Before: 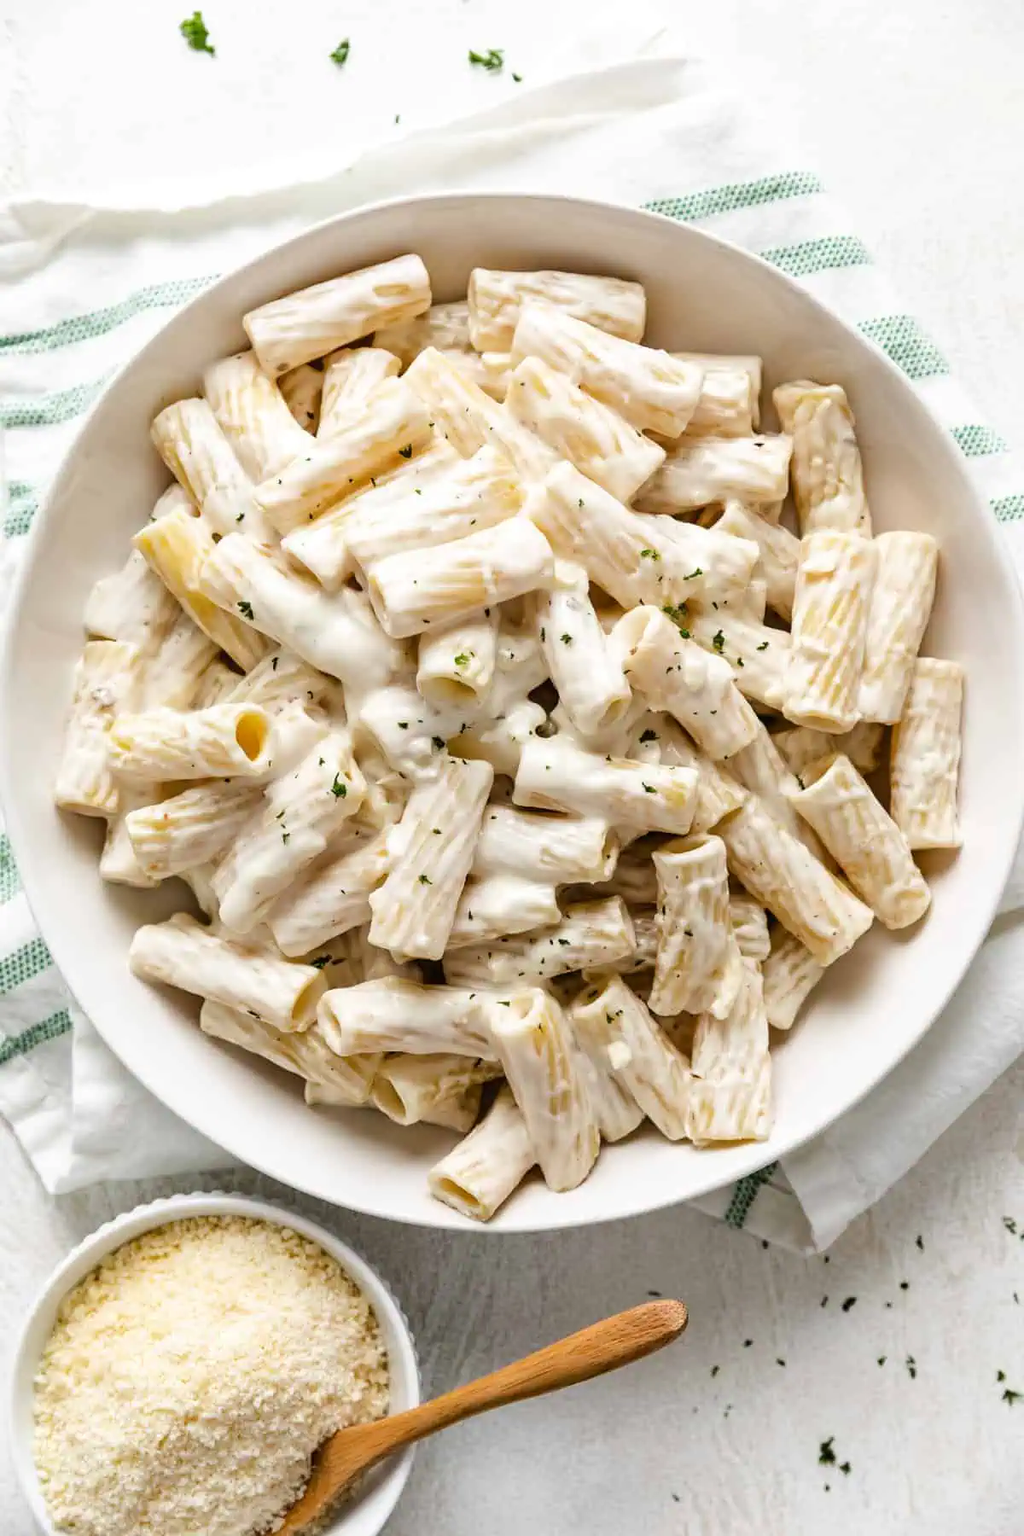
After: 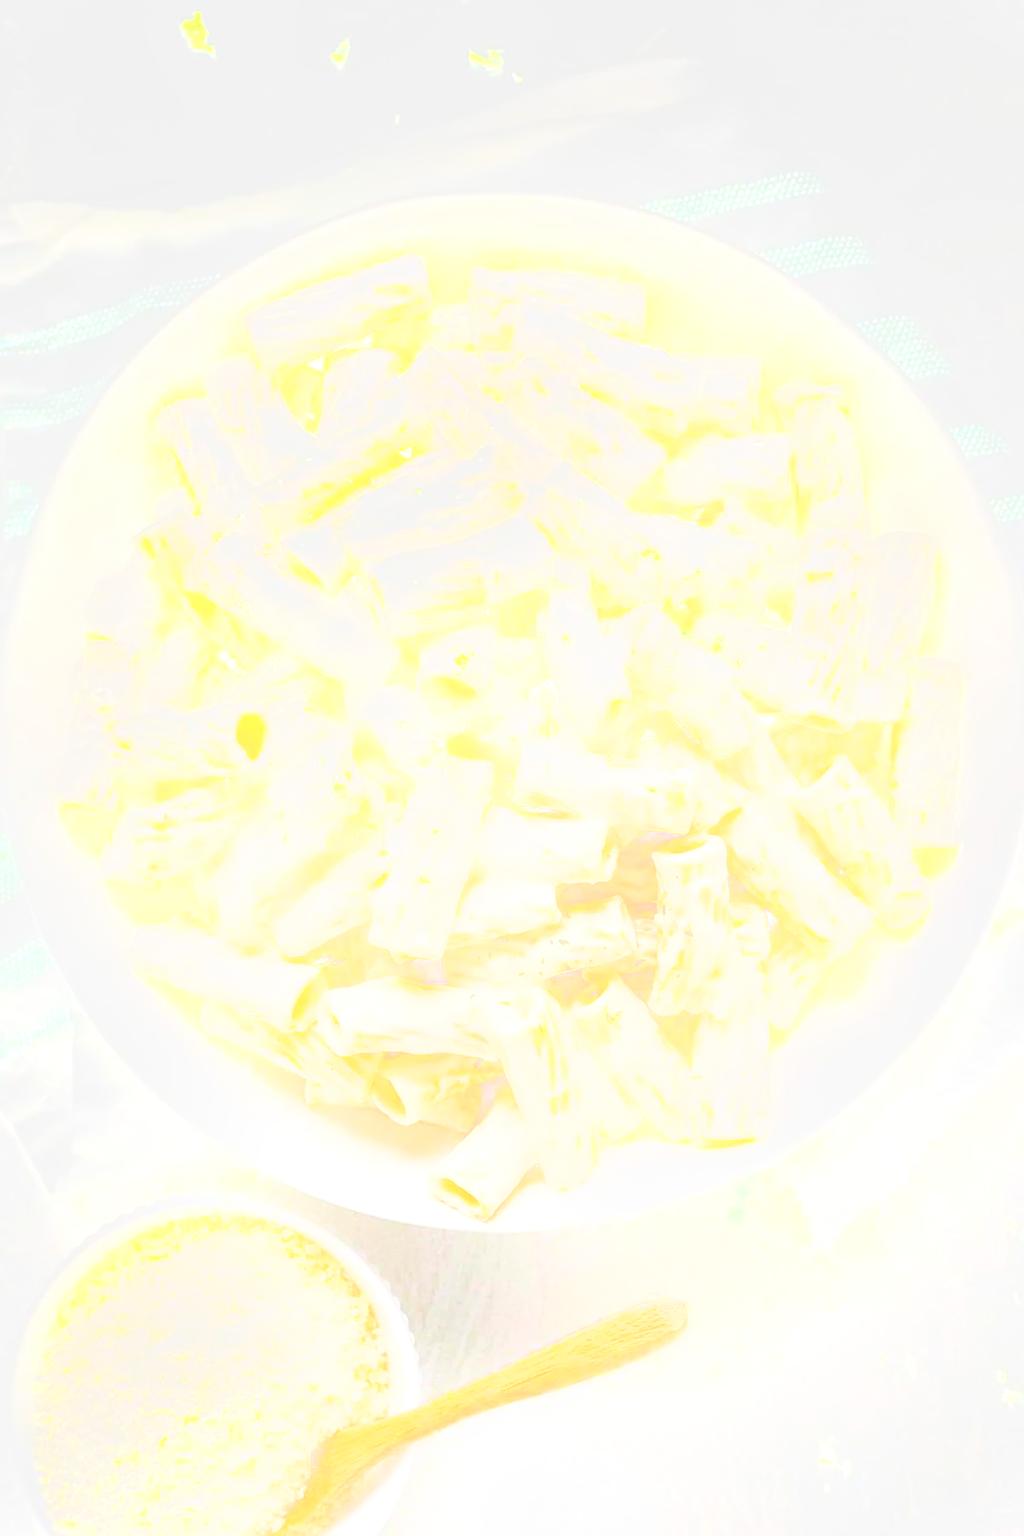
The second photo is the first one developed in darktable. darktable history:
sharpen: on, module defaults
base curve: curves: ch0 [(0, 0) (0.204, 0.334) (0.55, 0.733) (1, 1)], preserve colors none
exposure: exposure 0.999 EV, compensate highlight preservation false
bloom: on, module defaults
